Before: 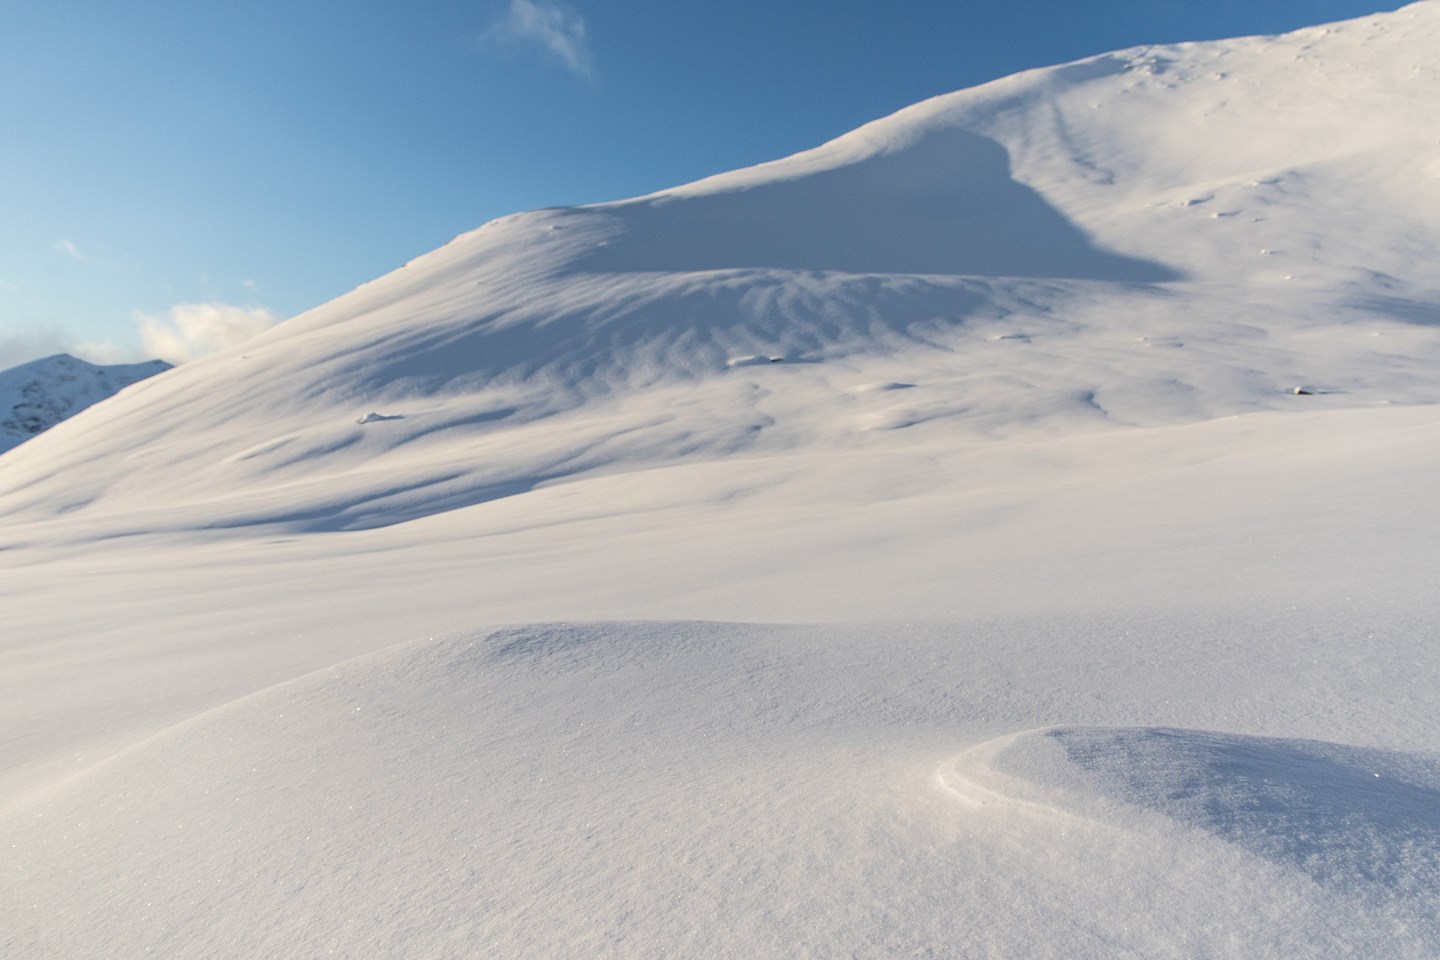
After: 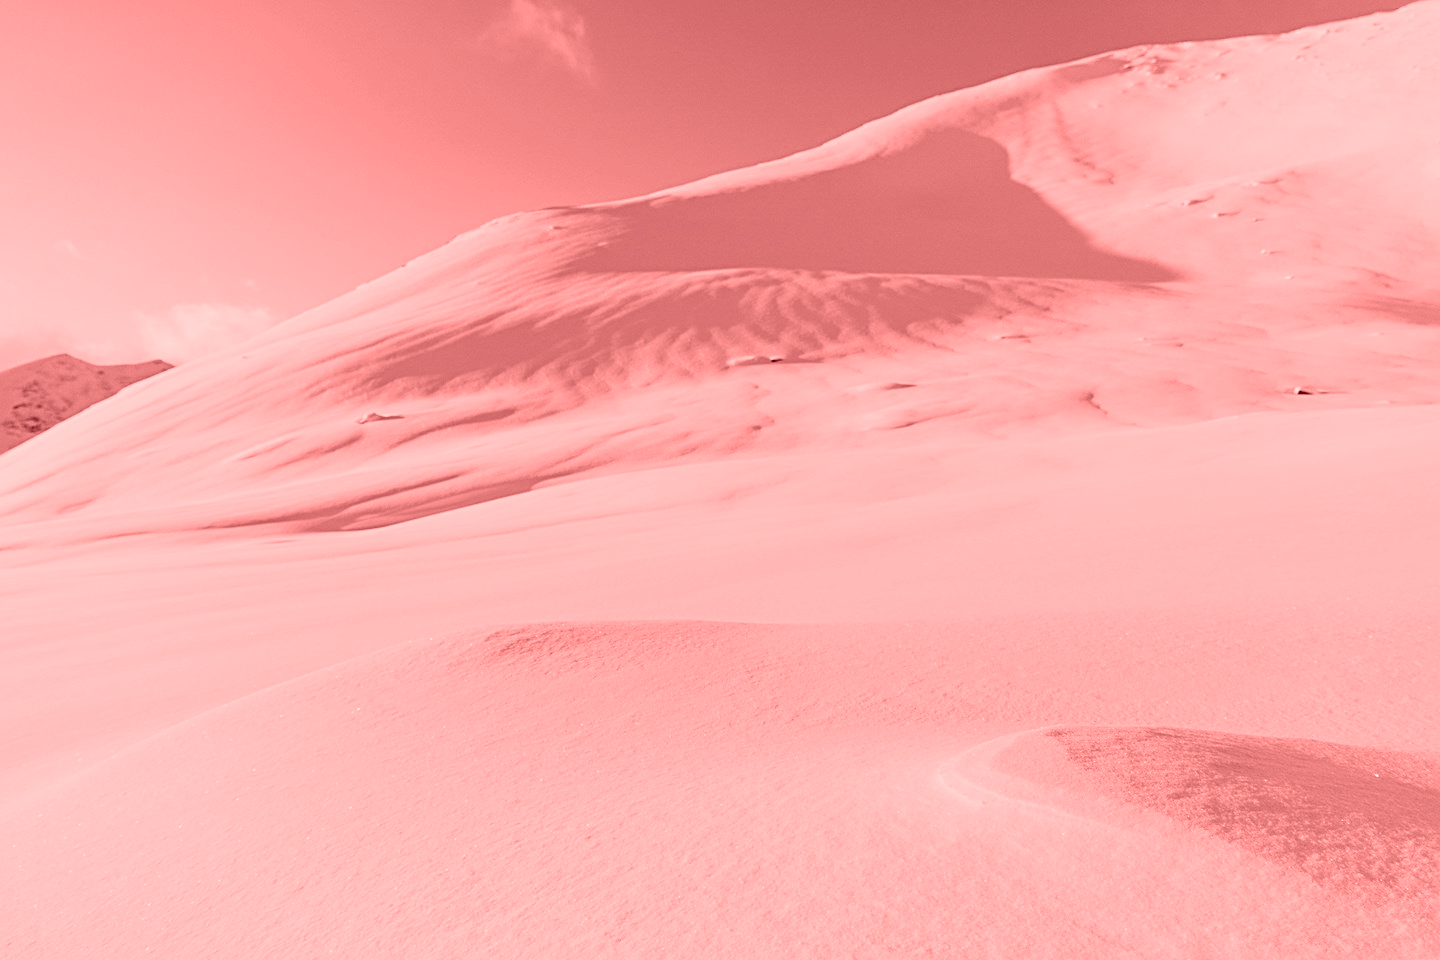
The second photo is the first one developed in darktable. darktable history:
colorize: saturation 60%, source mix 100%
sharpen: radius 3.119
filmic rgb: black relative exposure -7.65 EV, white relative exposure 4.56 EV, hardness 3.61, color science v6 (2022)
